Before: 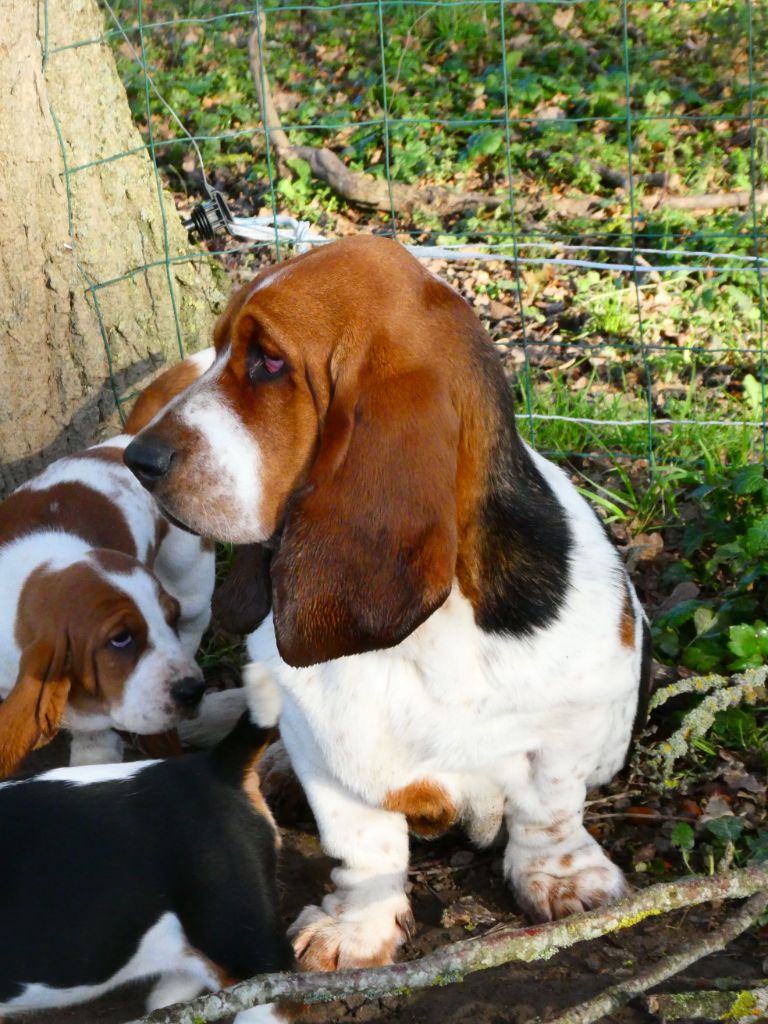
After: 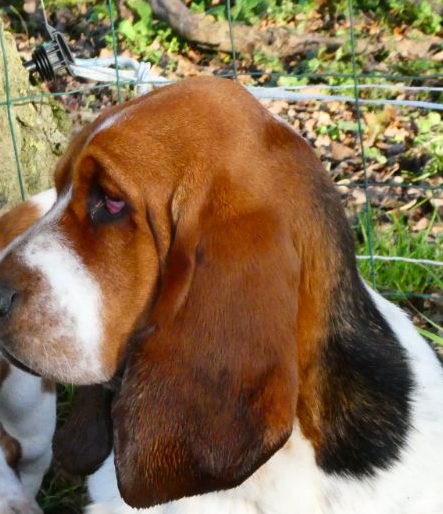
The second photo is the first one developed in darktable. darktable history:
crop: left 20.735%, top 15.615%, right 21.462%, bottom 34.122%
